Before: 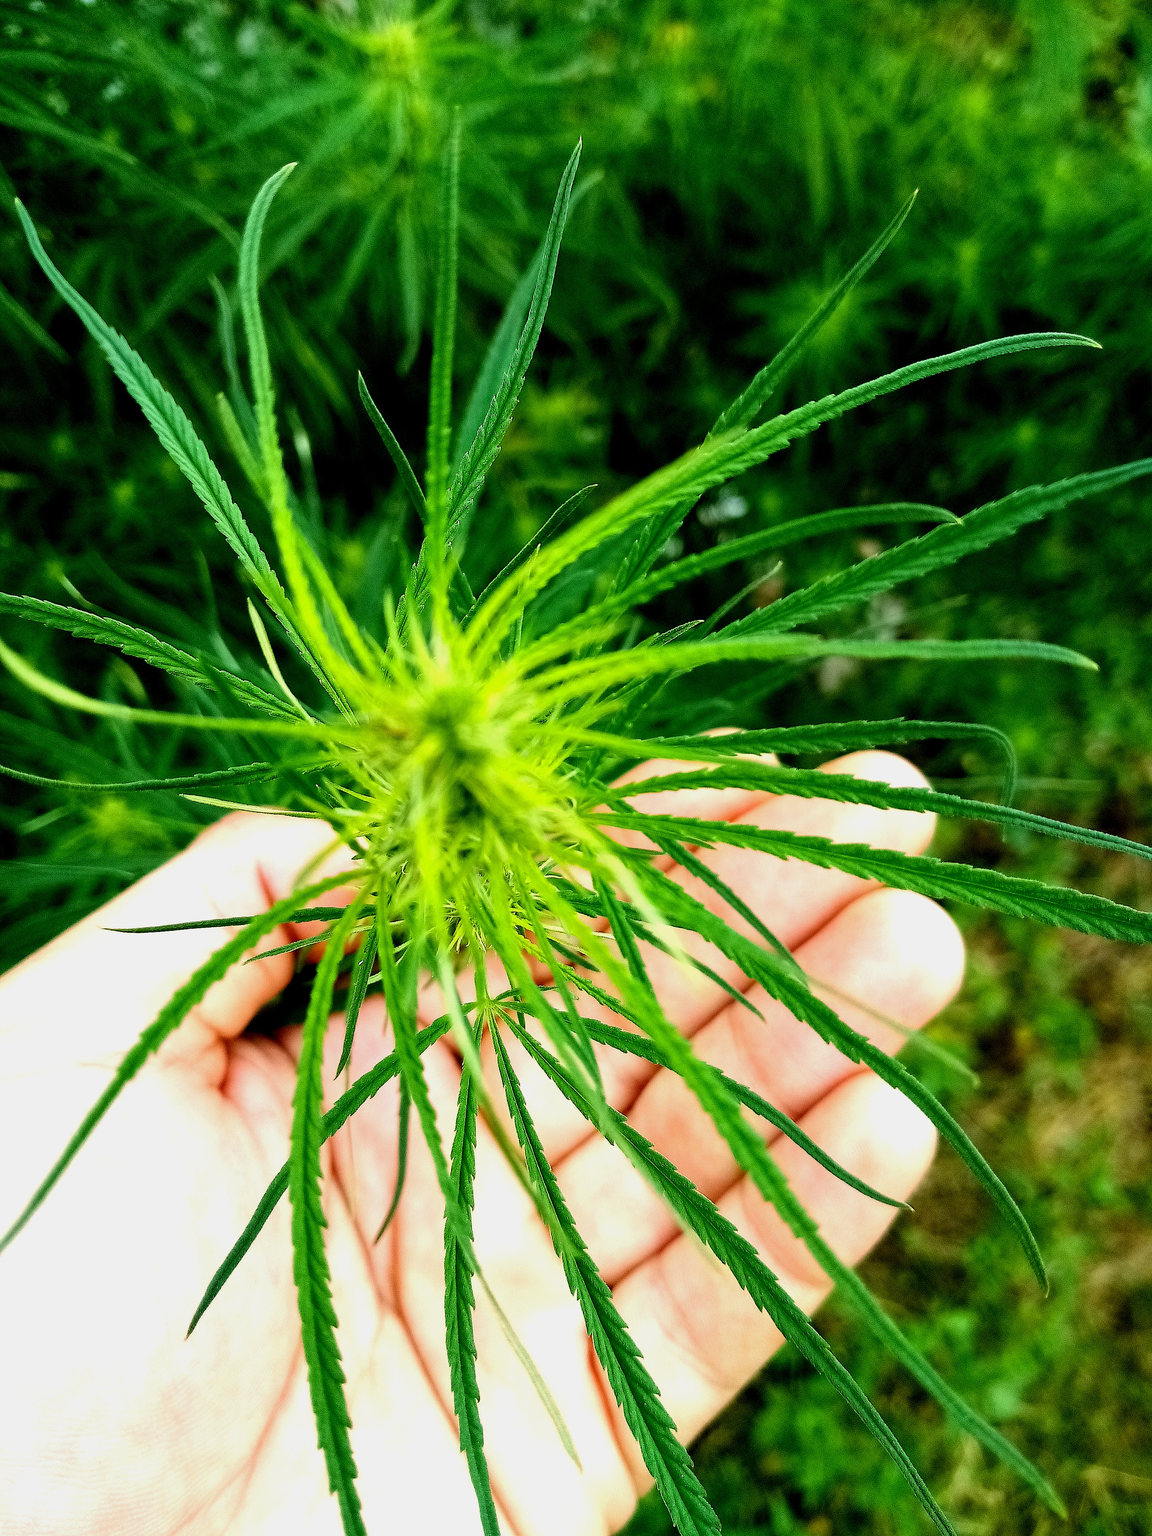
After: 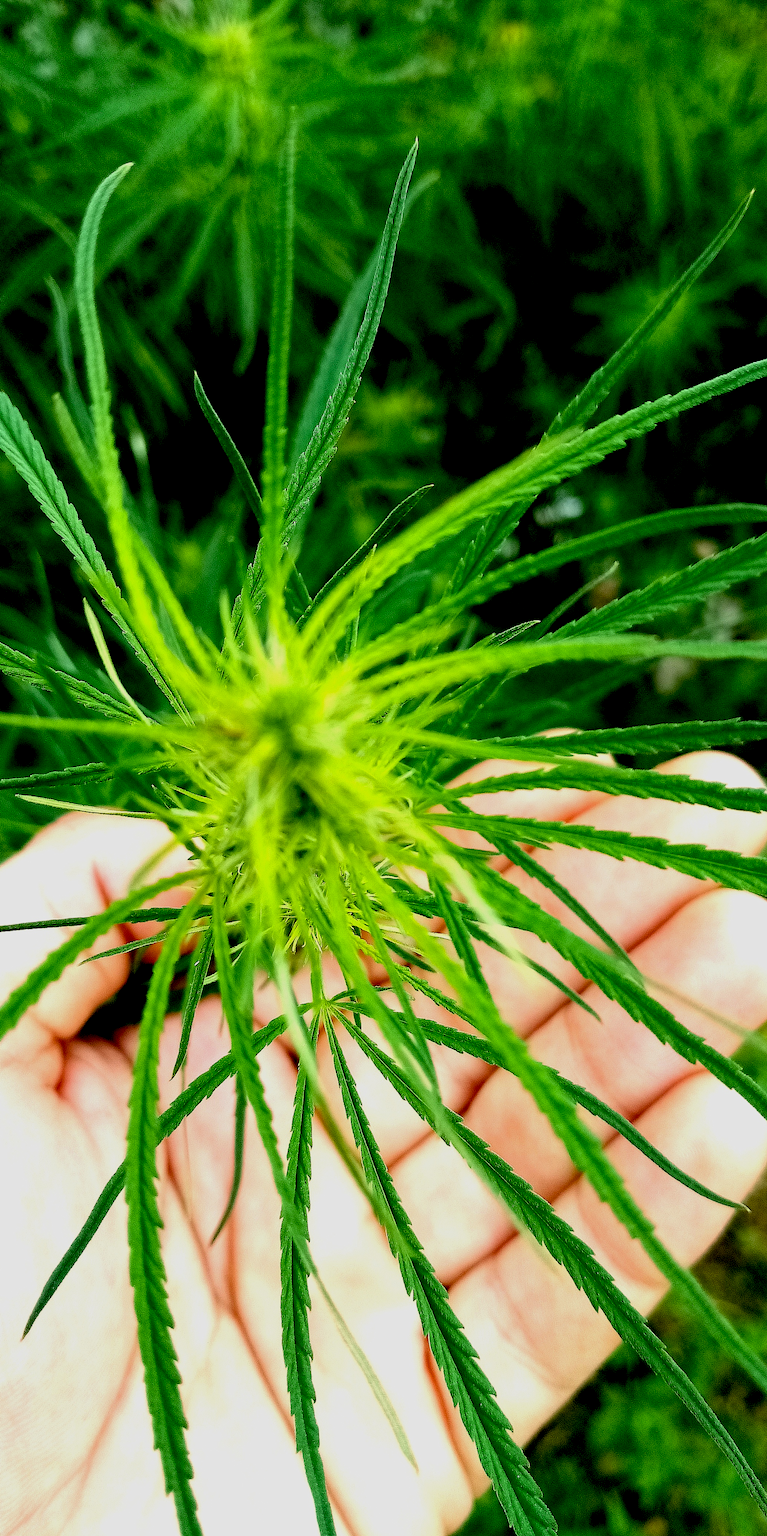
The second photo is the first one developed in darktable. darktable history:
crop and rotate: left 14.292%, right 19.041%
exposure: black level correction 0.009, exposure -0.159 EV, compensate highlight preservation false
